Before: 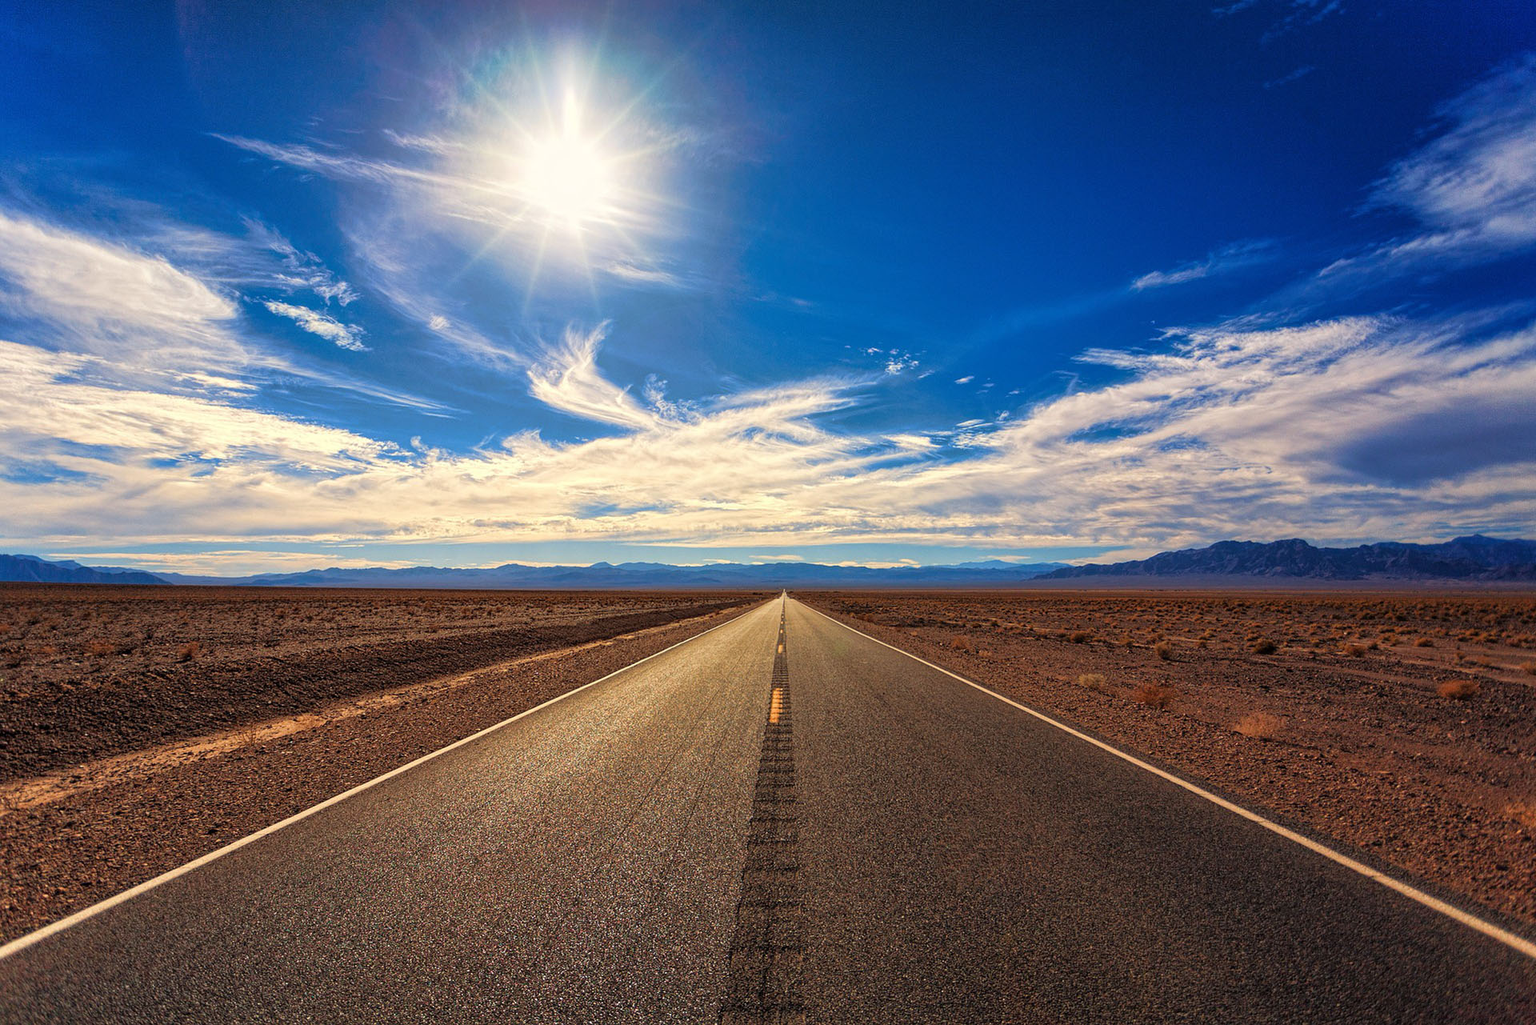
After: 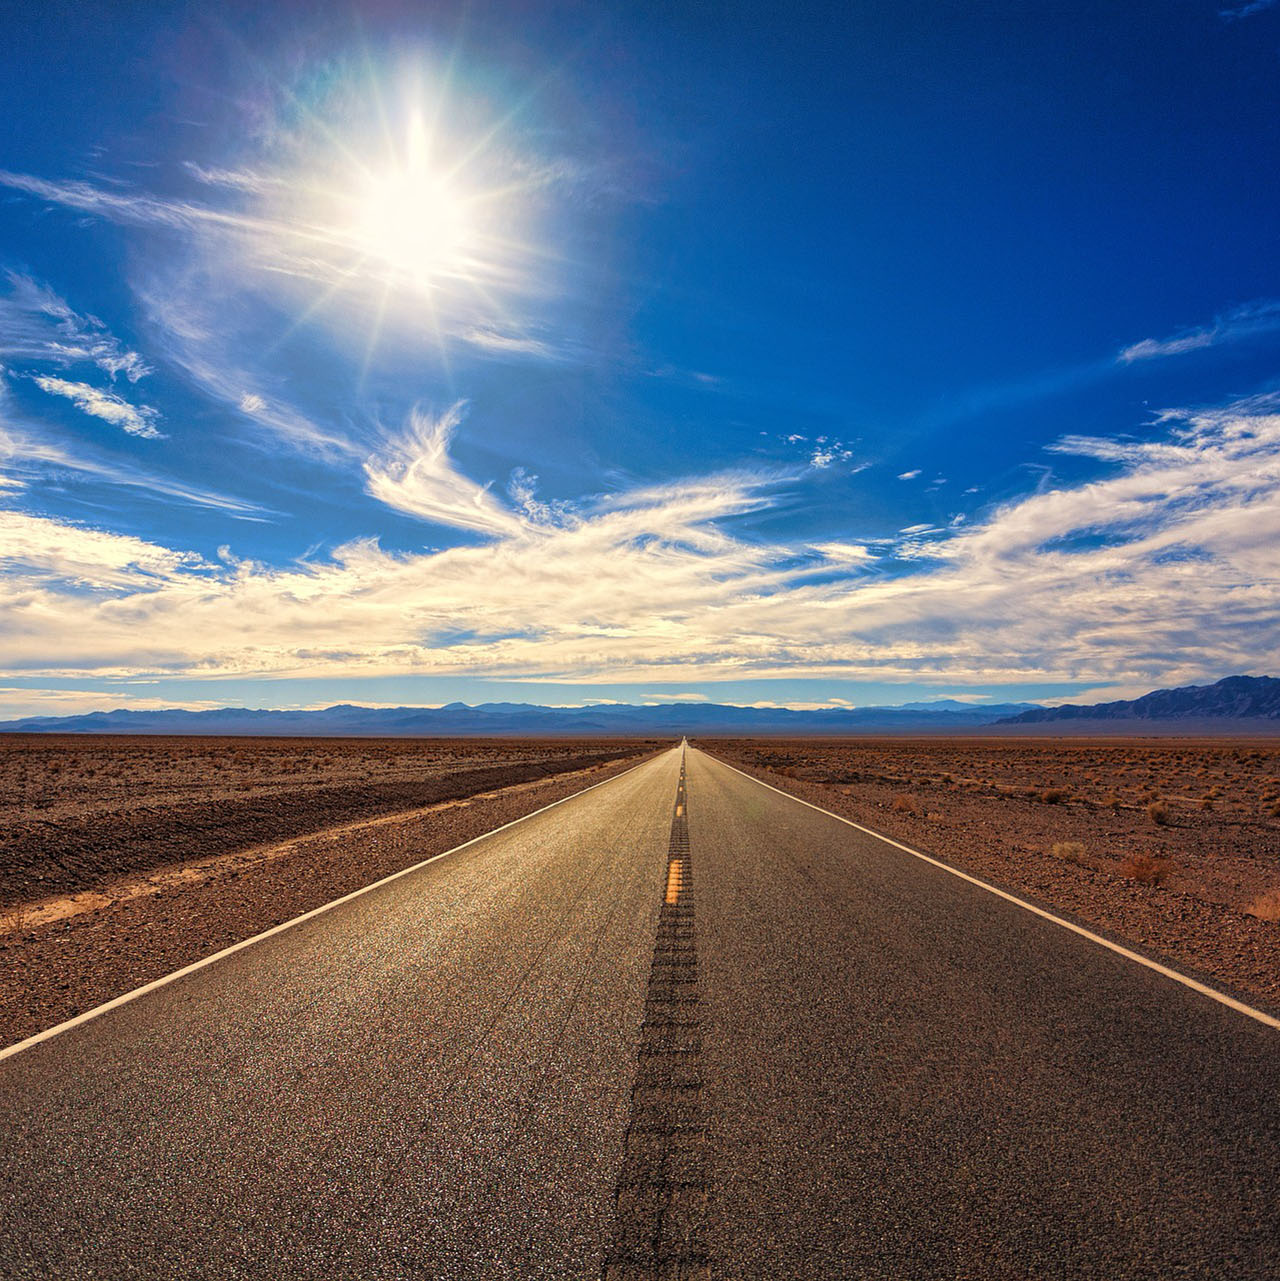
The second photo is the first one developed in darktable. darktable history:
crop: left 15.432%, right 17.867%
tone equalizer: on, module defaults
